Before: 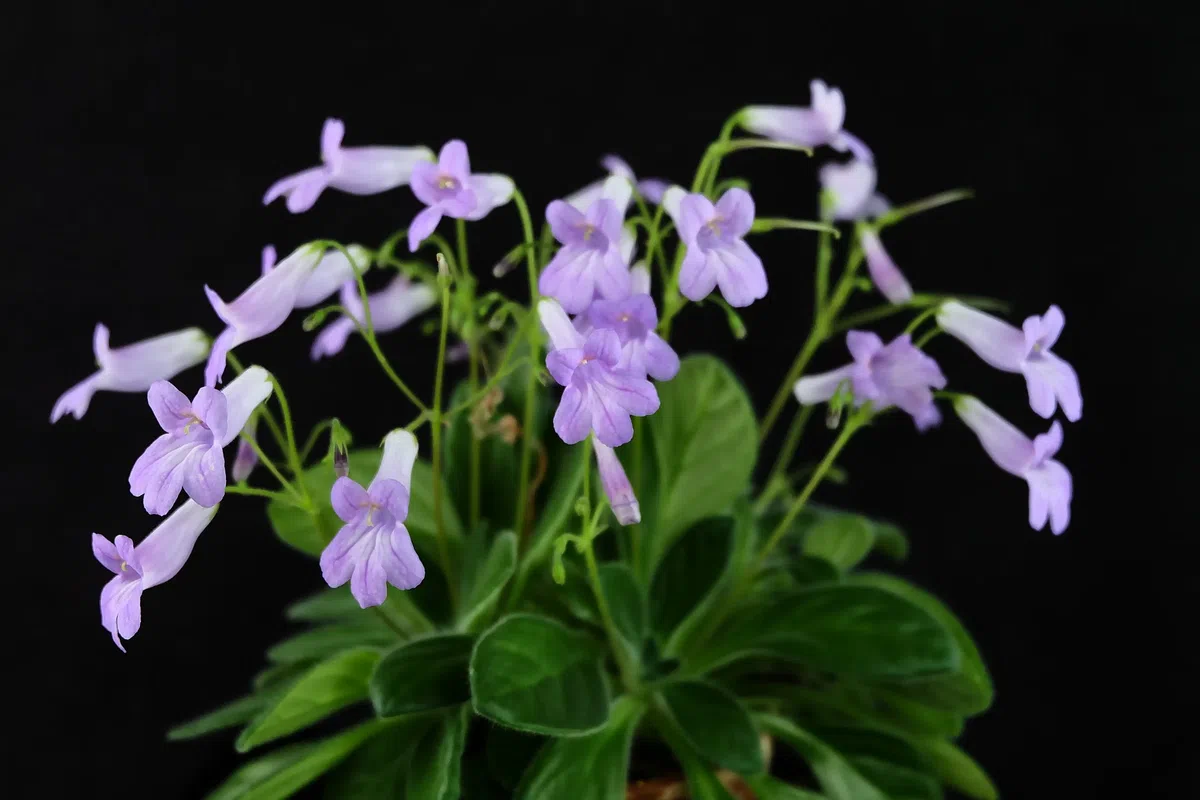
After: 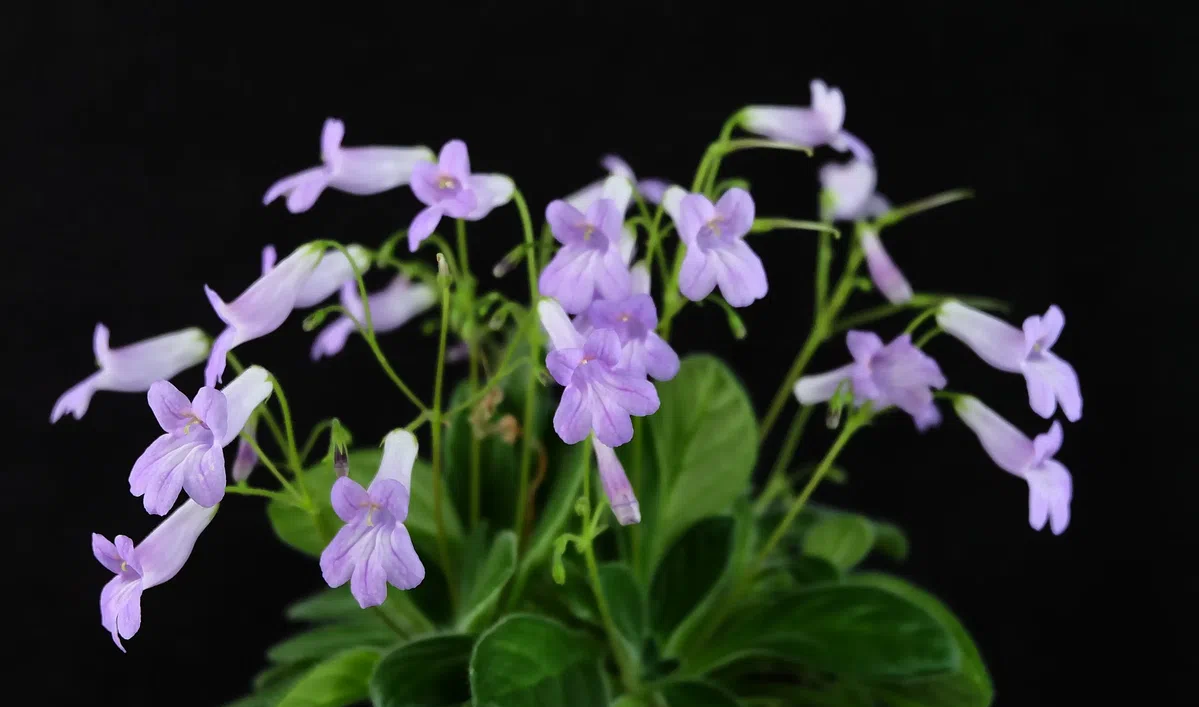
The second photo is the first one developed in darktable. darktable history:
crop and rotate: top 0%, bottom 11.59%
tone equalizer: edges refinement/feathering 500, mask exposure compensation -1.57 EV, preserve details no
